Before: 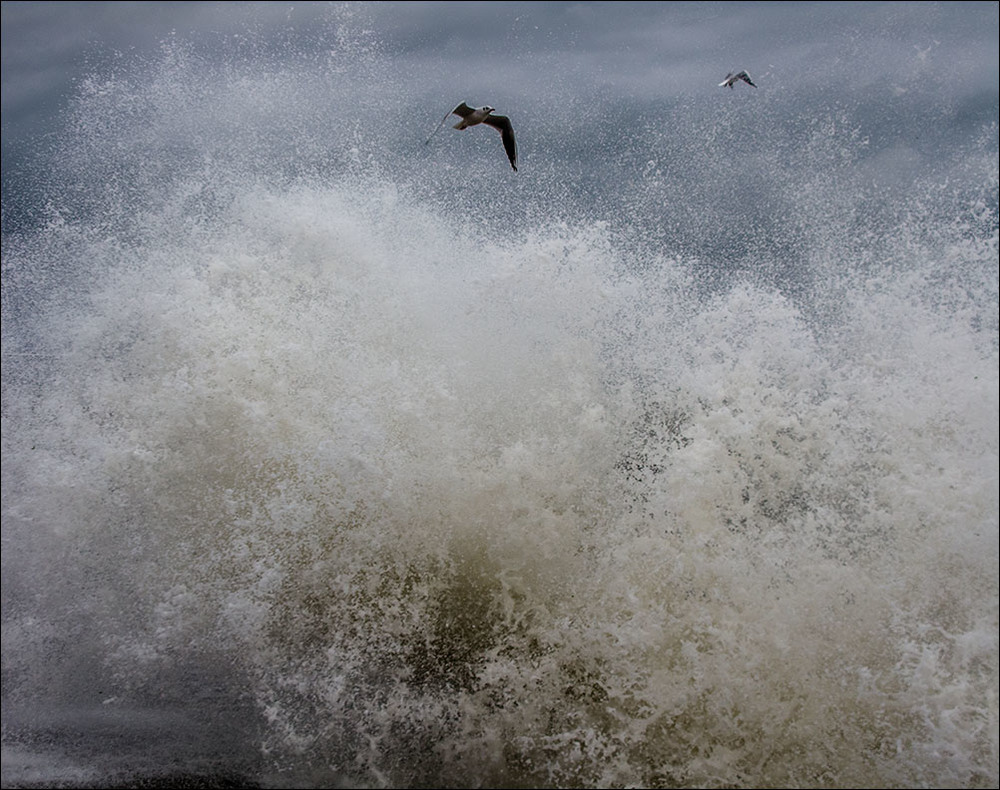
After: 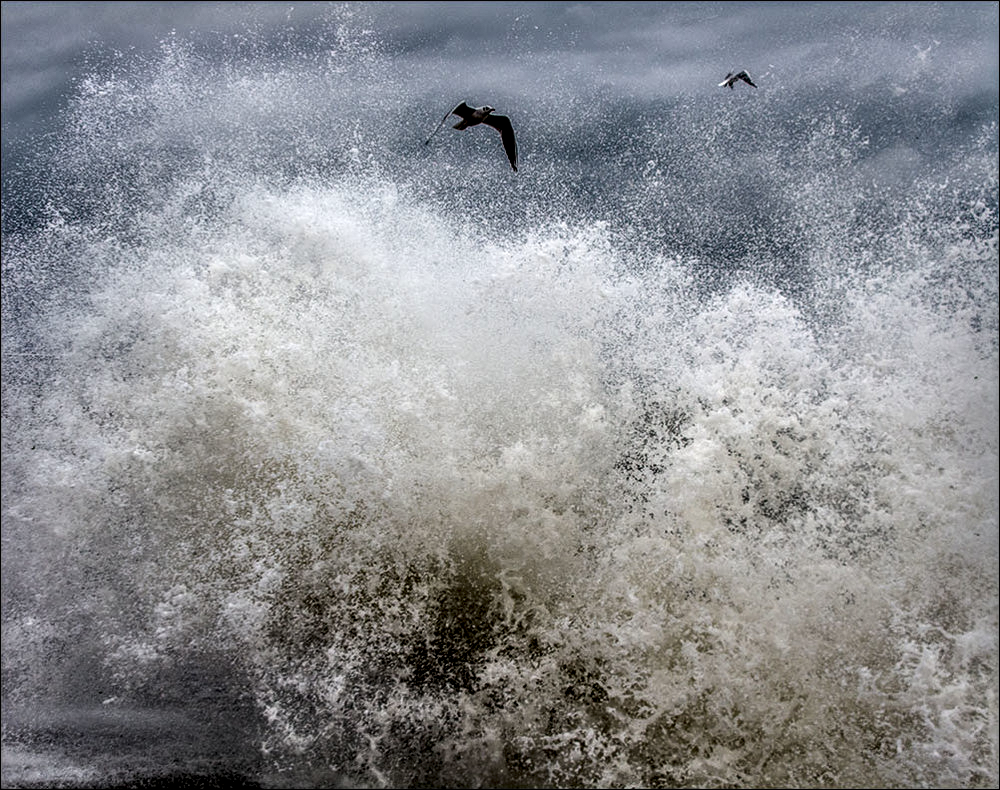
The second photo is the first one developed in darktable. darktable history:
tone equalizer: -8 EV -0.417 EV, -7 EV -0.389 EV, -6 EV -0.333 EV, -5 EV -0.222 EV, -3 EV 0.222 EV, -2 EV 0.333 EV, -1 EV 0.389 EV, +0 EV 0.417 EV, edges refinement/feathering 500, mask exposure compensation -1.57 EV, preserve details no
local contrast: highlights 19%, detail 186%
